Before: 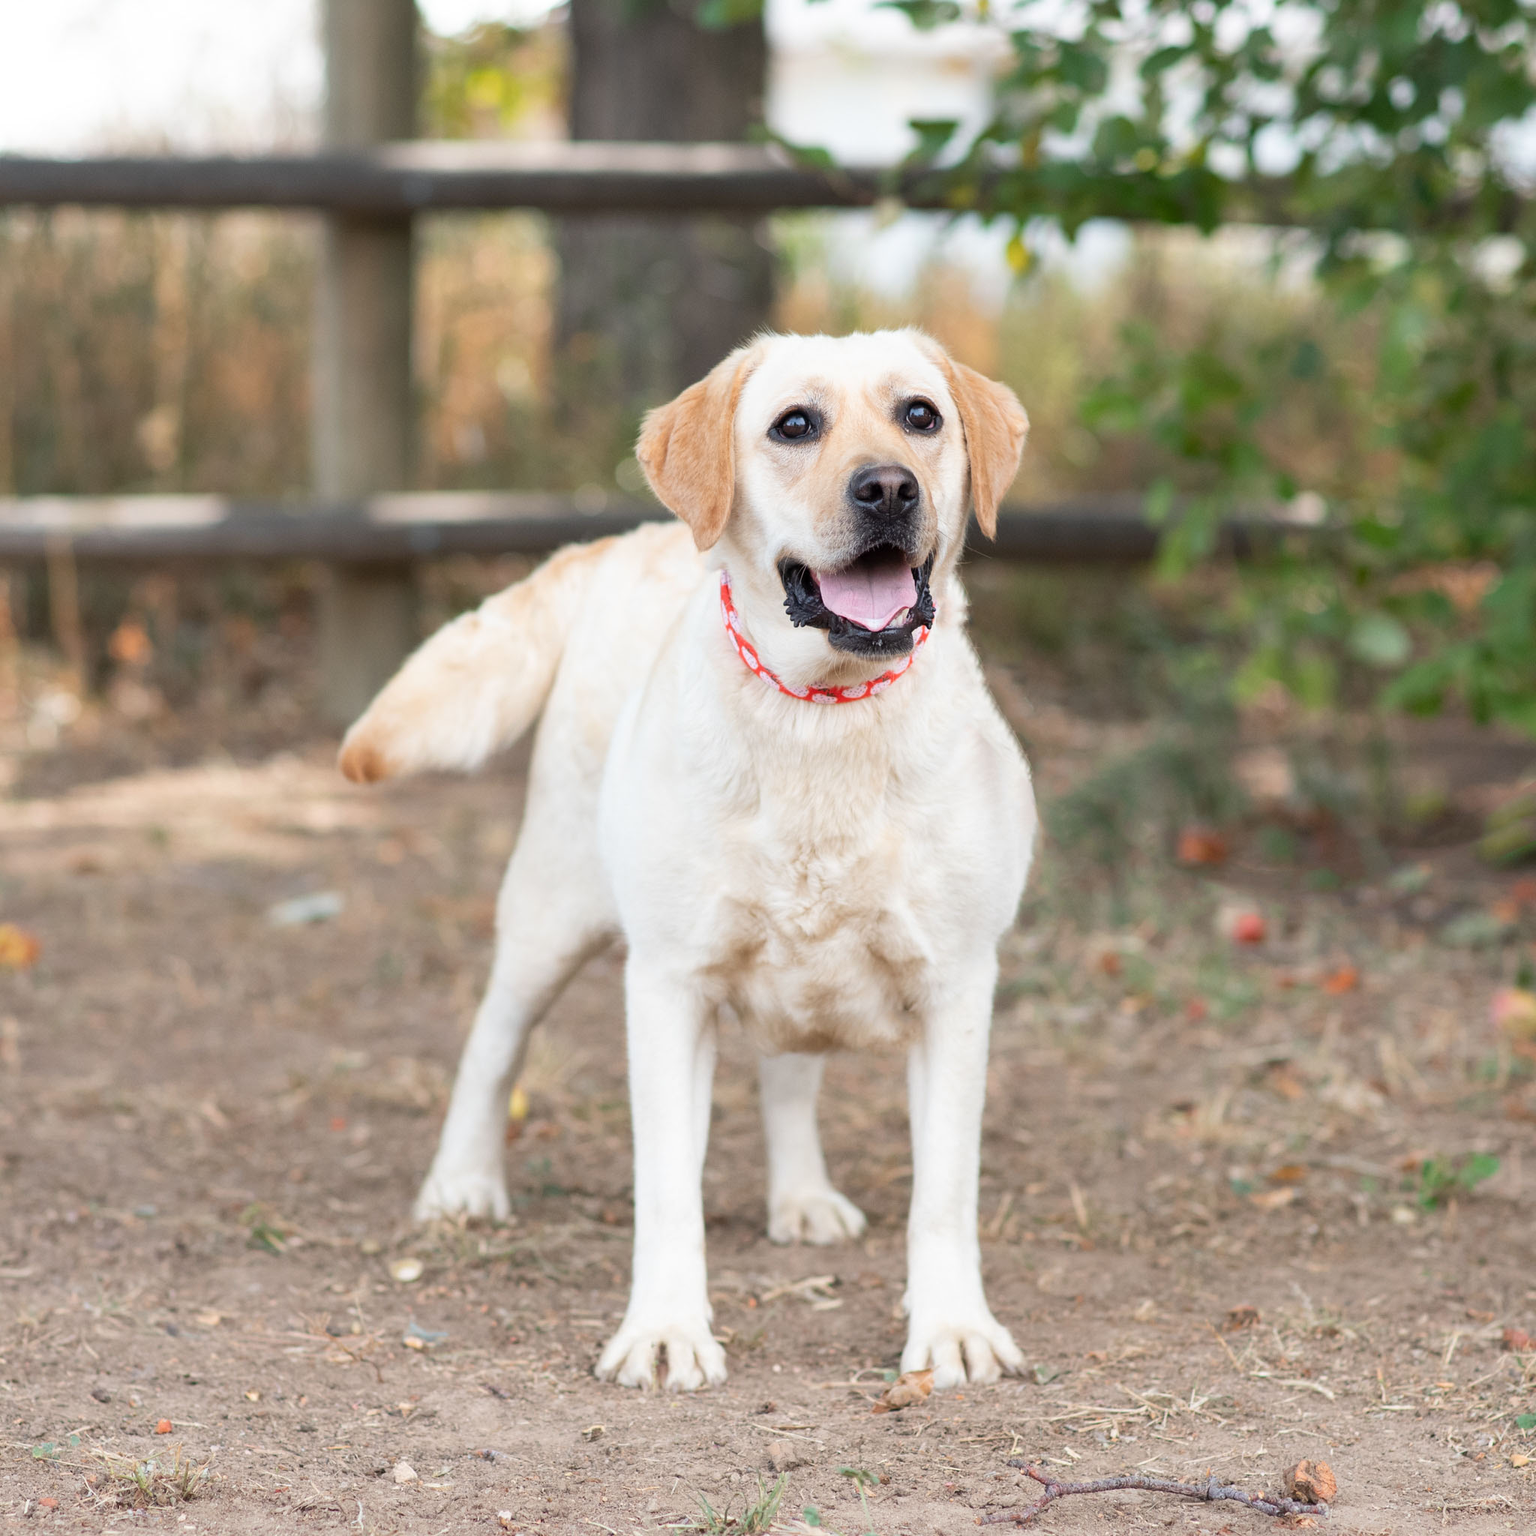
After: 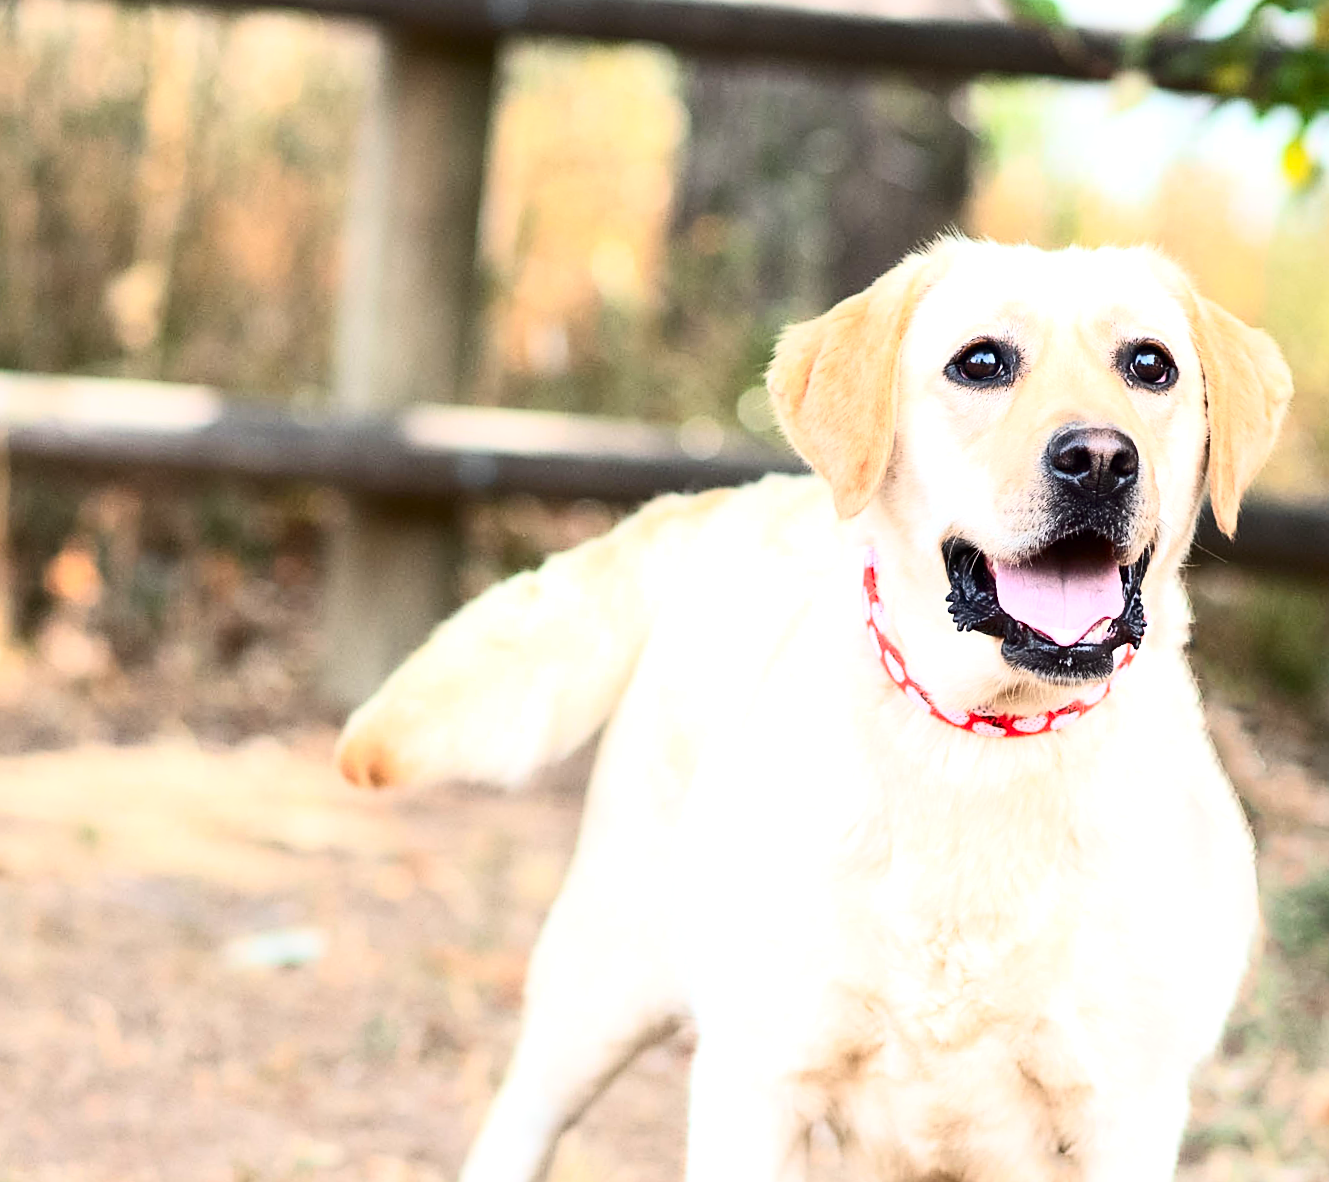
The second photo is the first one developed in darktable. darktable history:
contrast brightness saturation: contrast 0.4, brightness 0.05, saturation 0.25
exposure: exposure 0.496 EV, compensate highlight preservation false
sharpen: on, module defaults
crop and rotate: angle -4.99°, left 2.122%, top 6.945%, right 27.566%, bottom 30.519%
